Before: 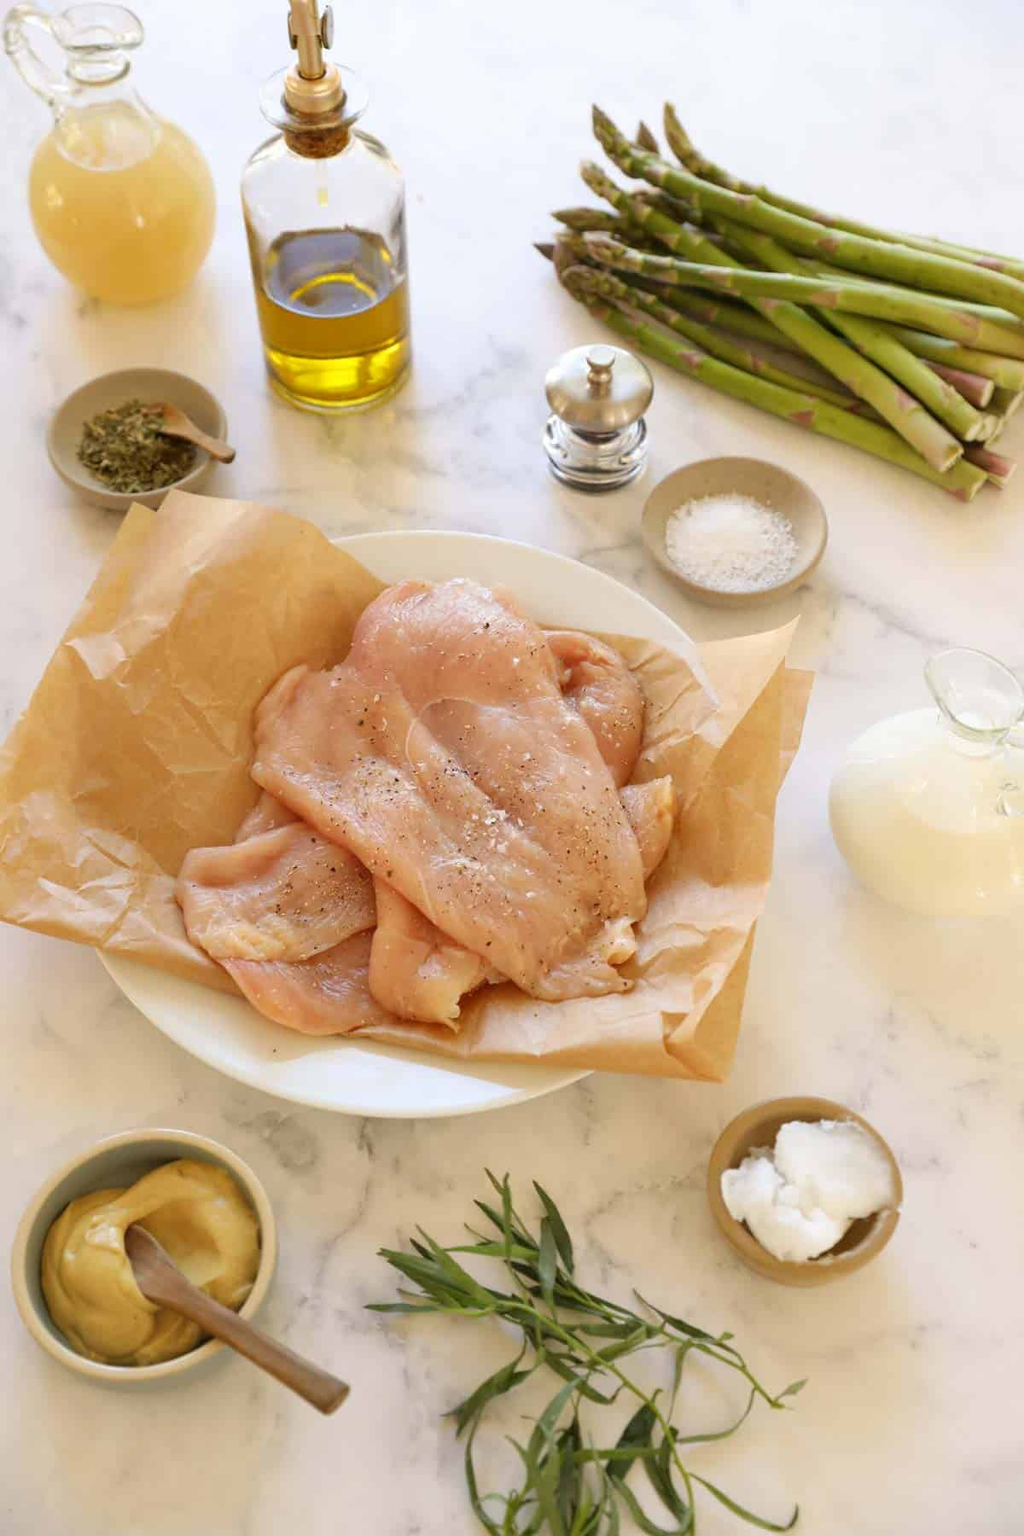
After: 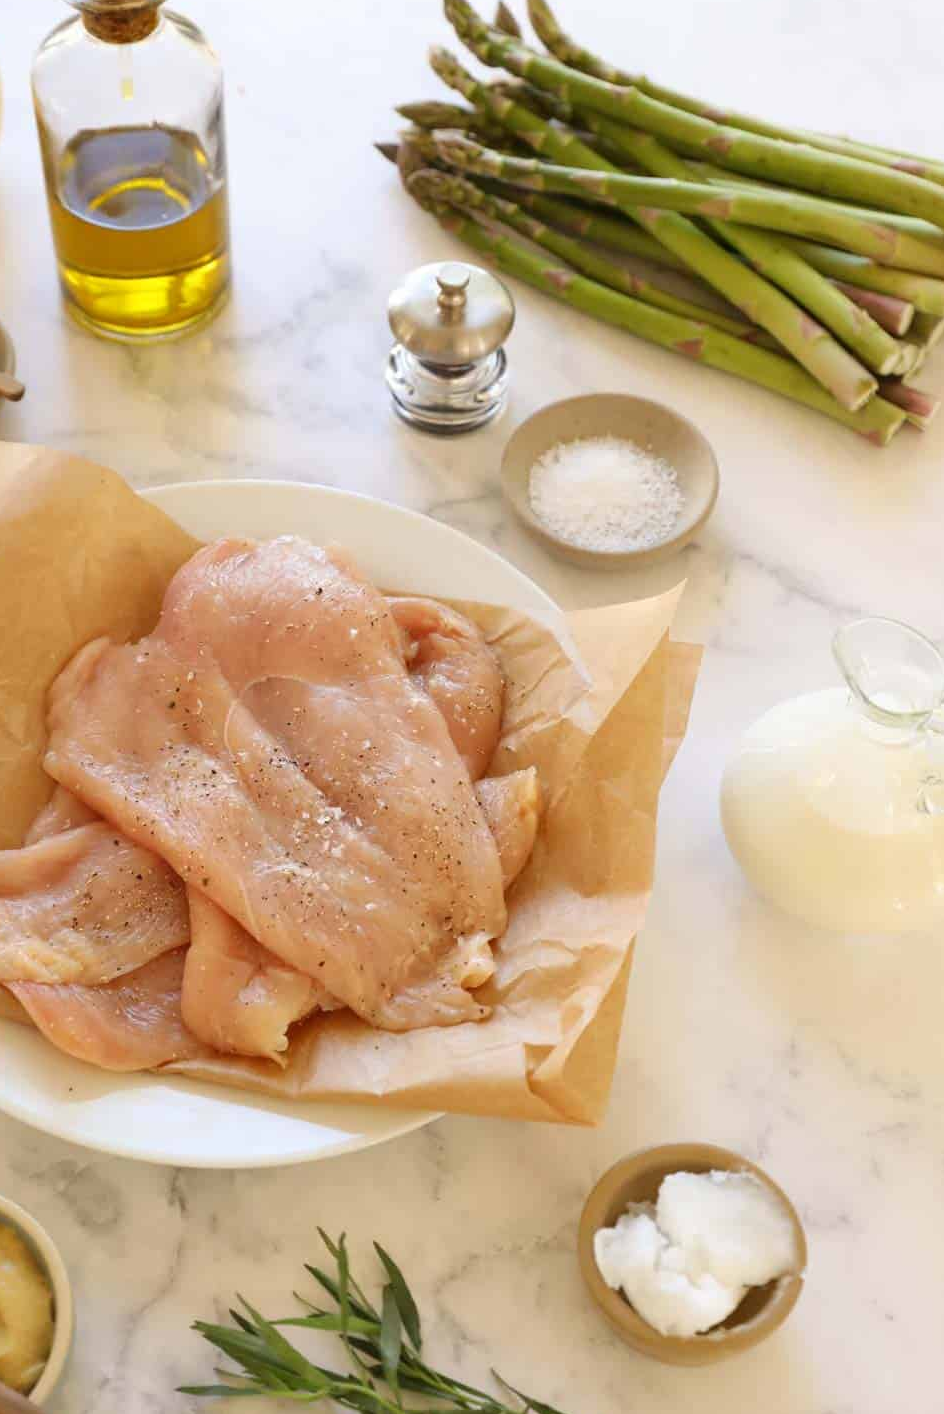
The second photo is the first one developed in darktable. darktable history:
exposure: compensate highlight preservation false
crop and rotate: left 20.978%, top 7.895%, right 0.351%, bottom 13.547%
